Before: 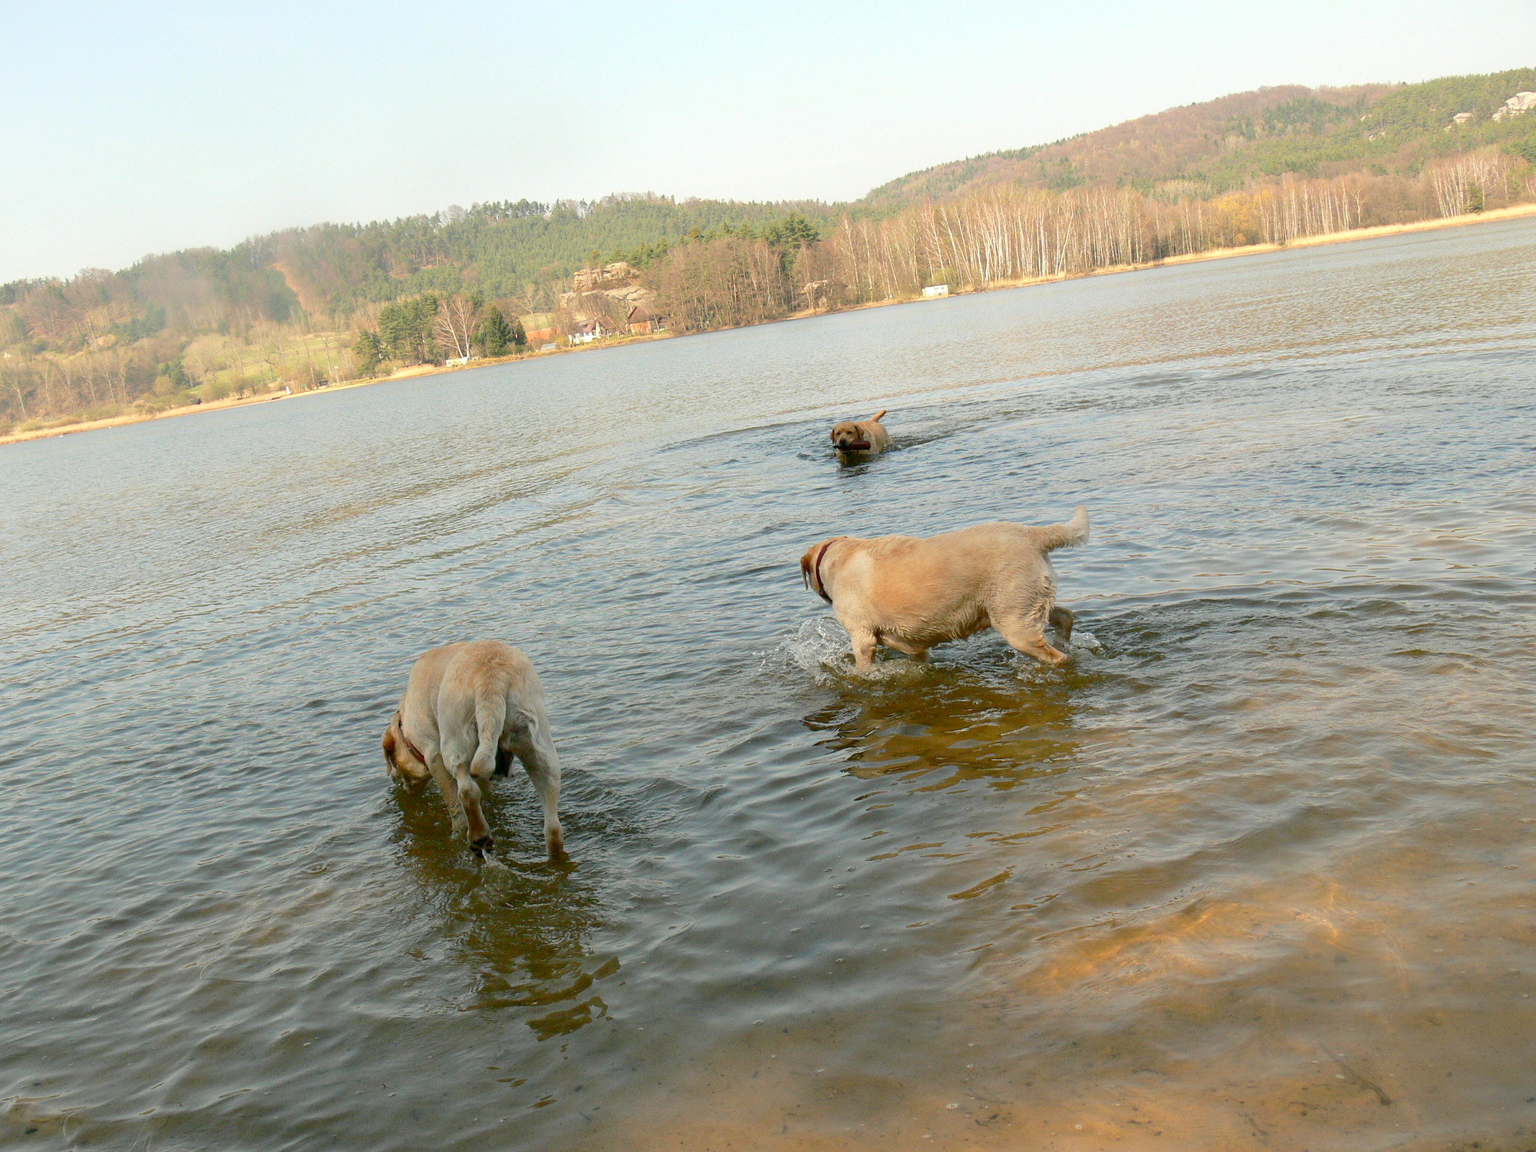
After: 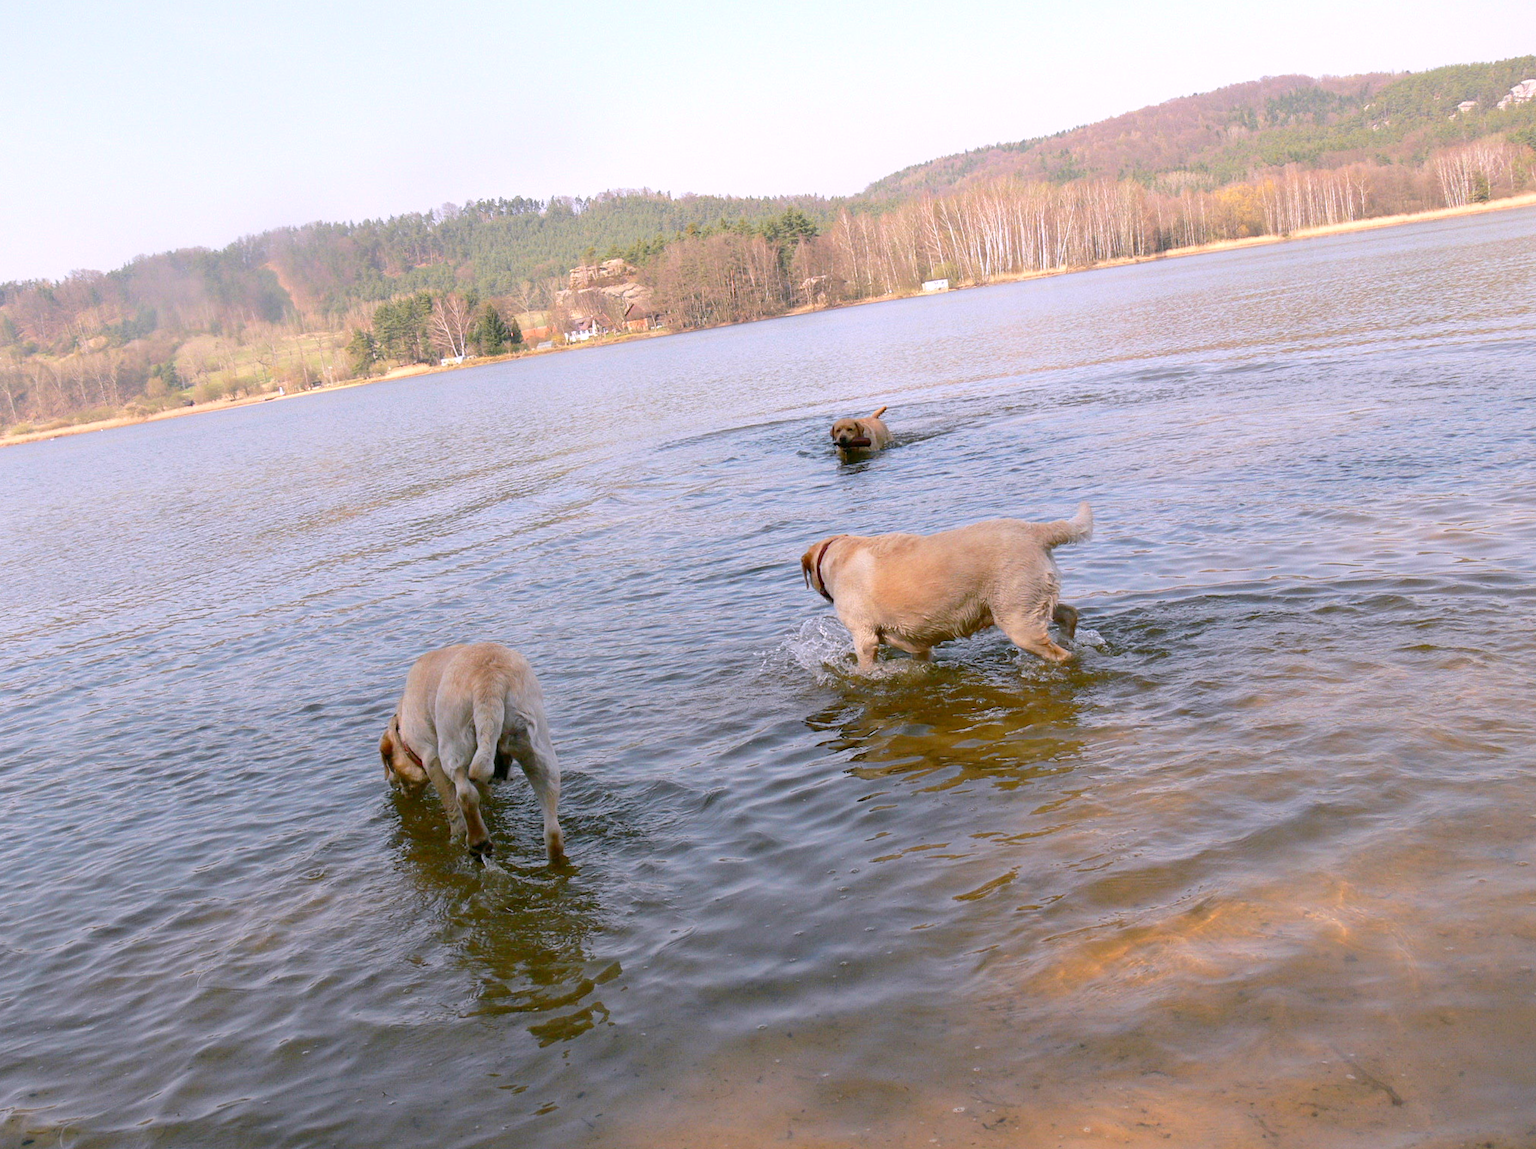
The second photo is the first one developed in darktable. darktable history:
white balance: red 1.042, blue 1.17
rotate and perspective: rotation -0.45°, automatic cropping original format, crop left 0.008, crop right 0.992, crop top 0.012, crop bottom 0.988
